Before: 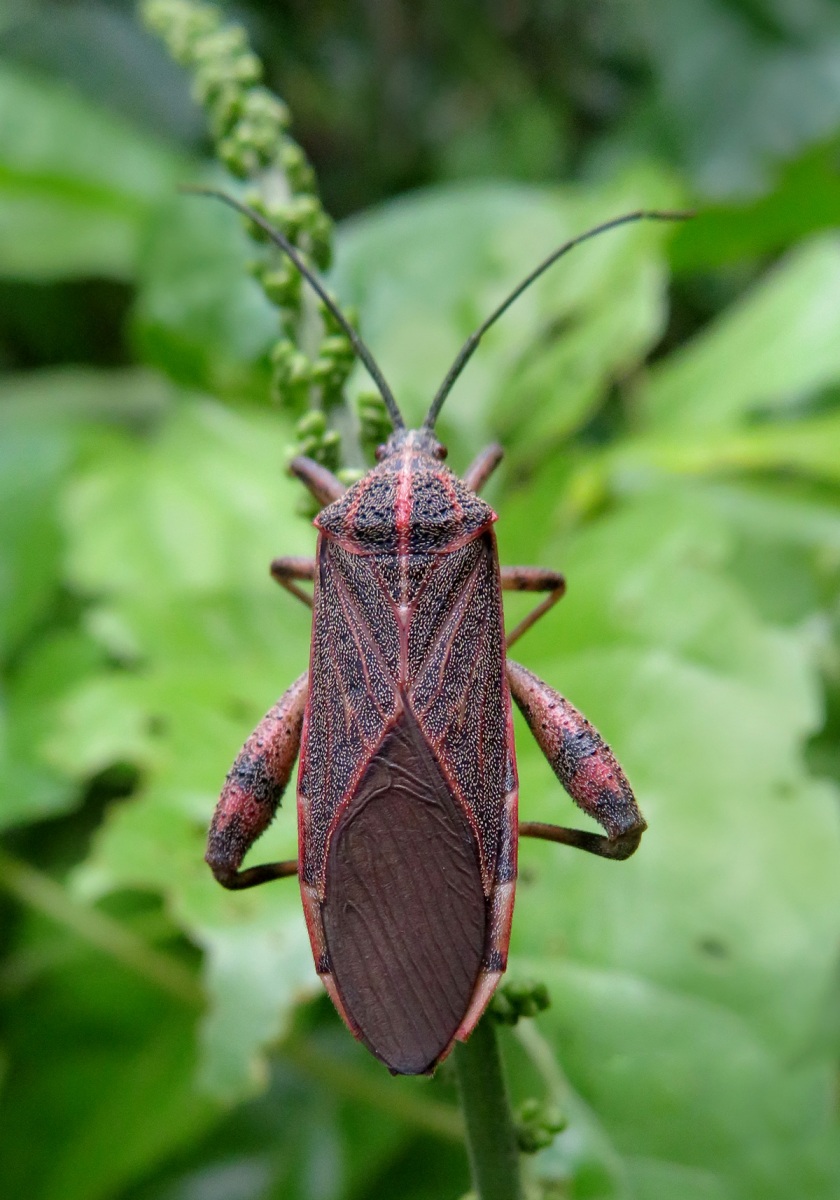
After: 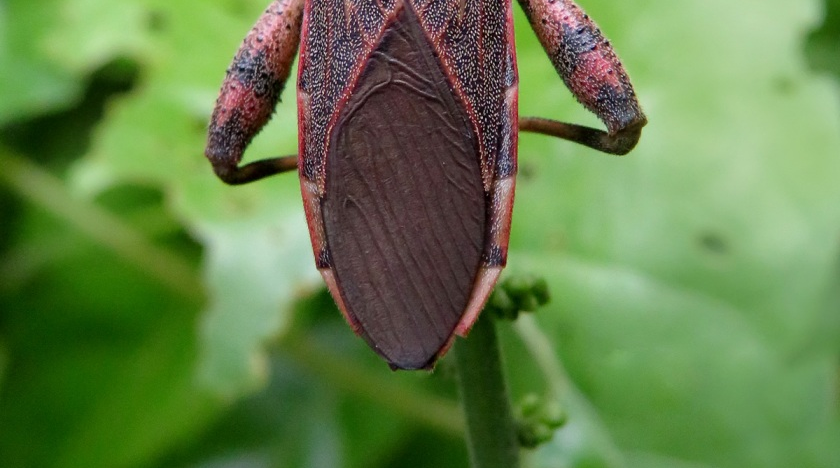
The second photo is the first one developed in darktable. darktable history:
crop and rotate: top 58.831%, bottom 2.139%
